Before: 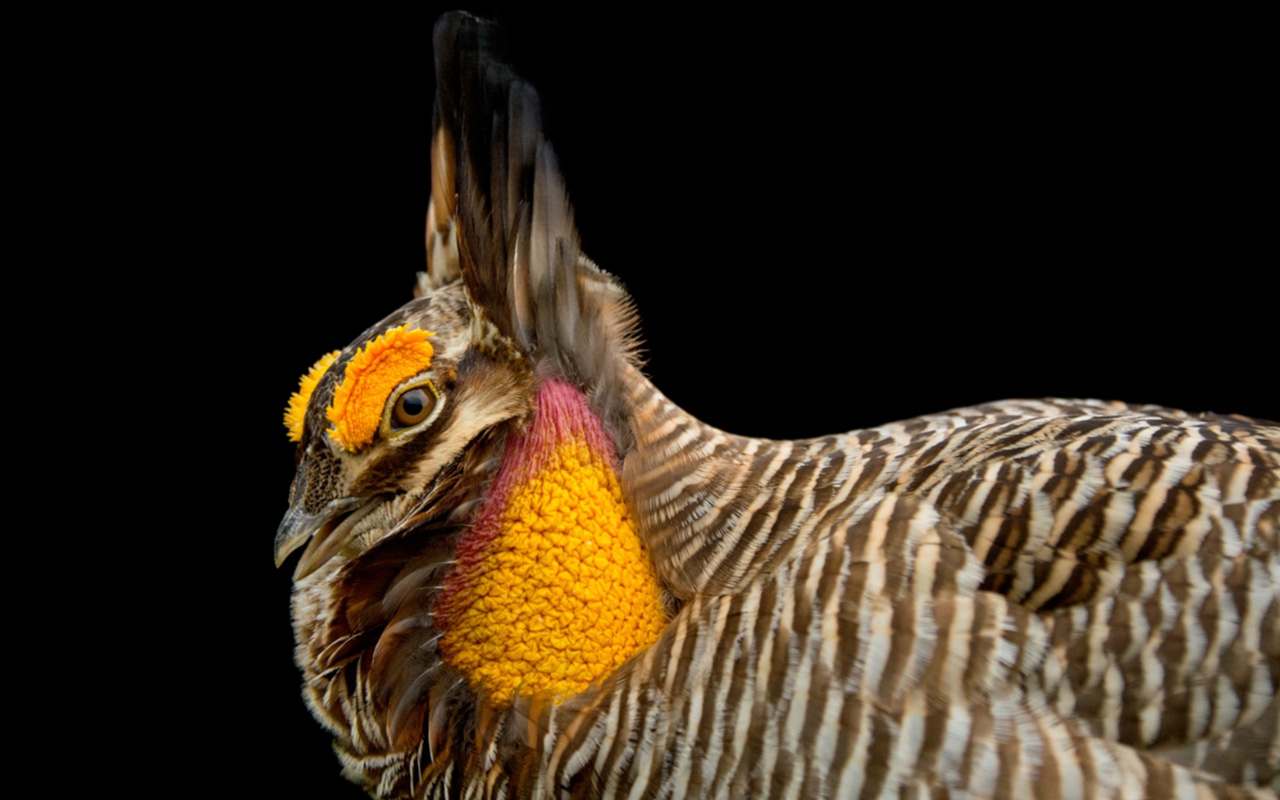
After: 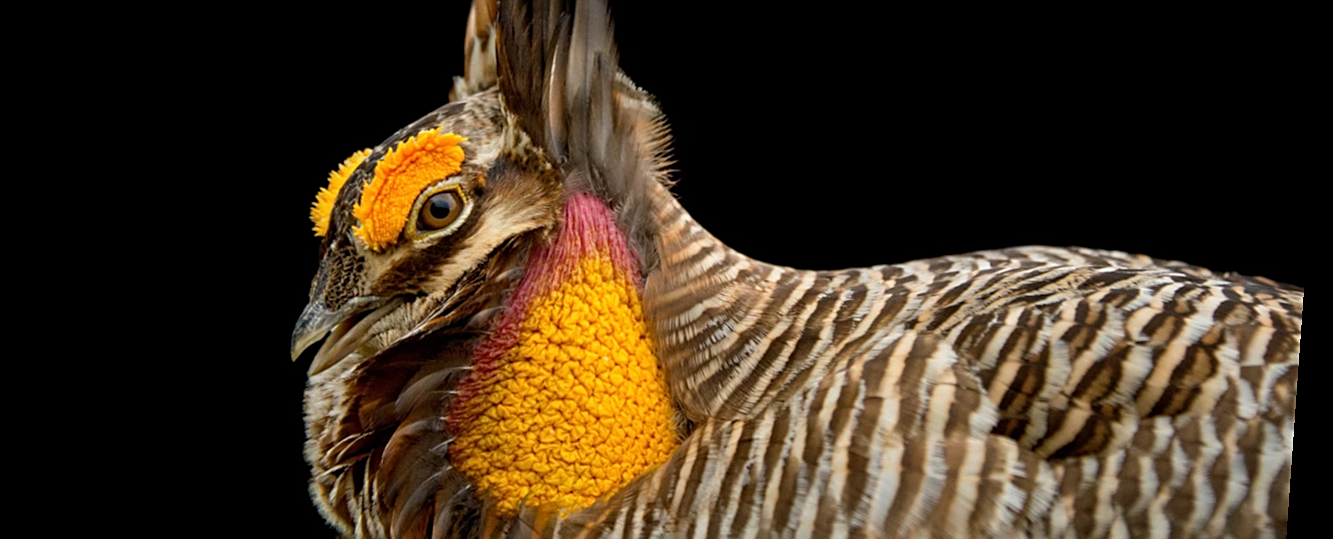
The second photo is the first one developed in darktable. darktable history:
crop and rotate: top 25.357%, bottom 13.942%
rotate and perspective: rotation 4.1°, automatic cropping off
sharpen: on, module defaults
